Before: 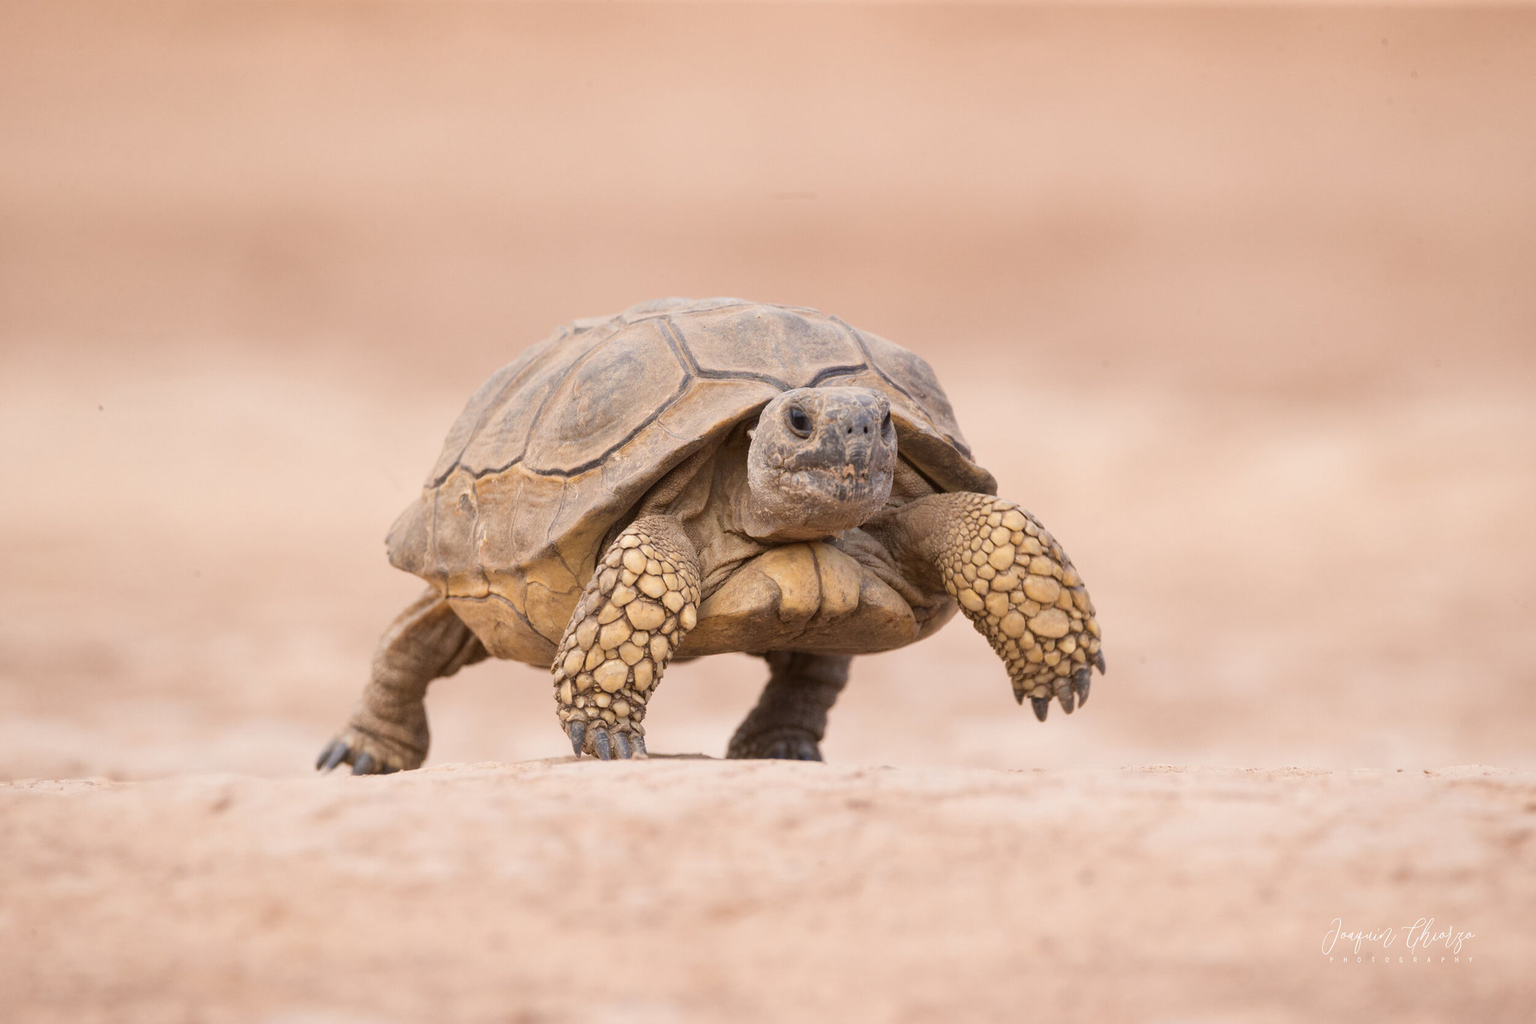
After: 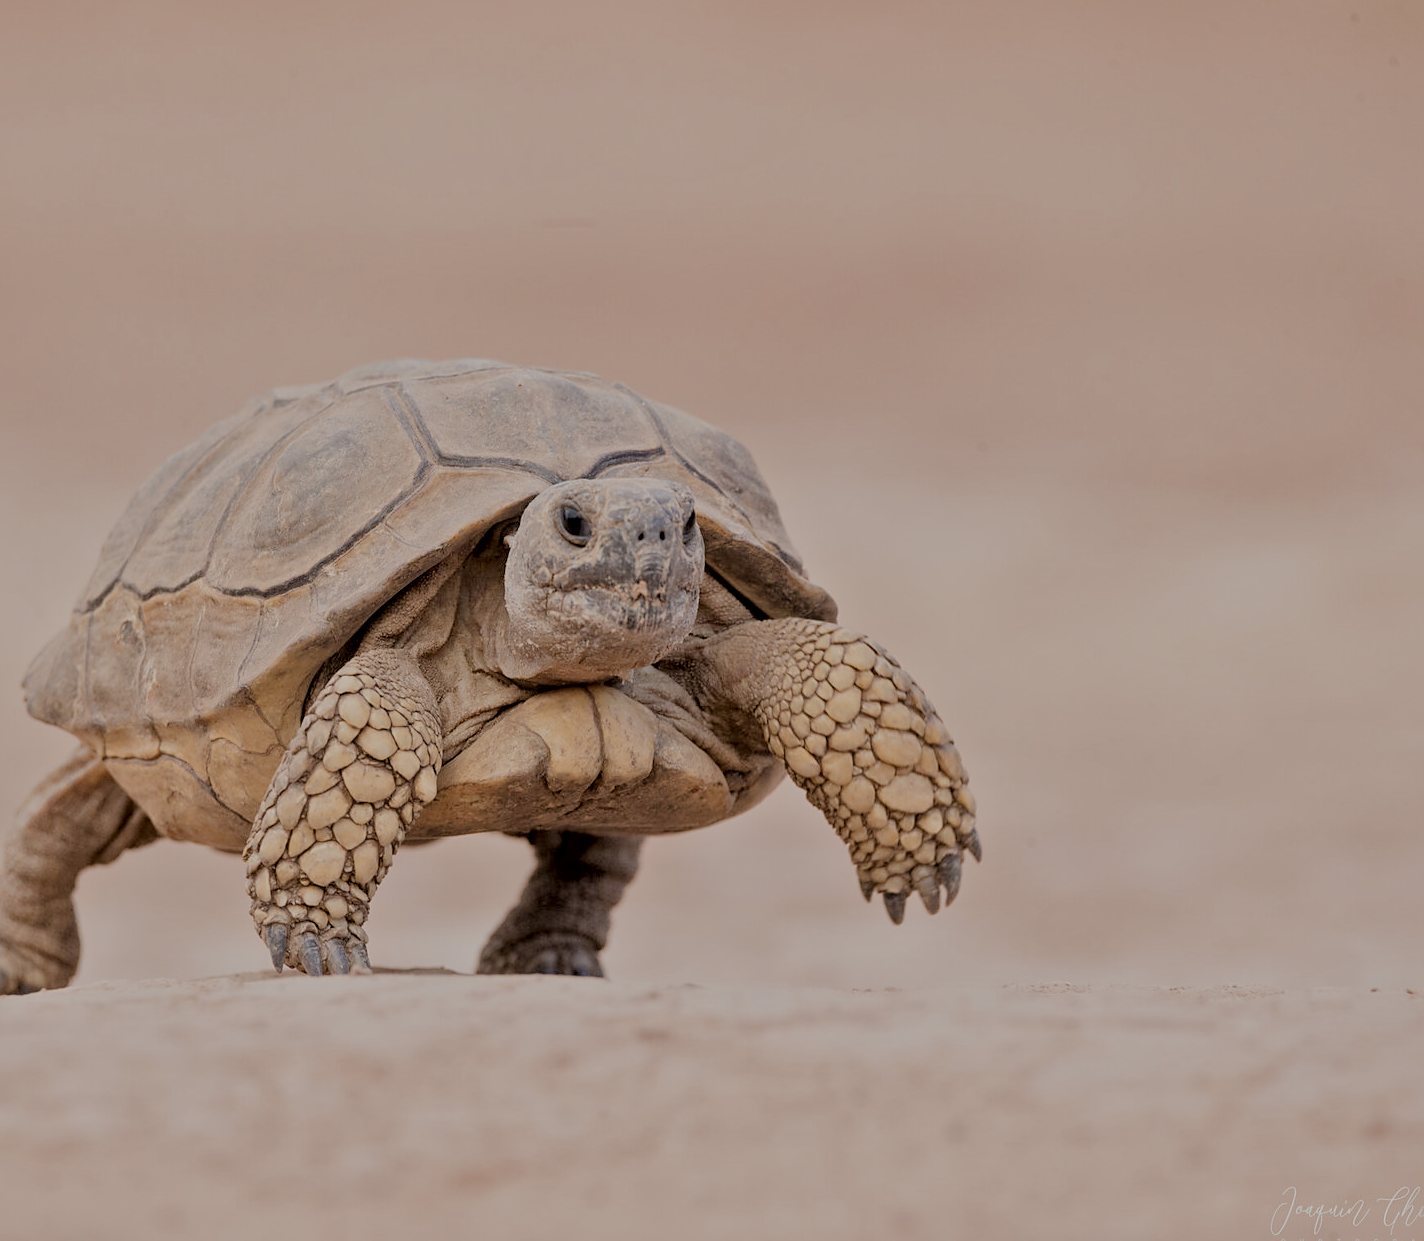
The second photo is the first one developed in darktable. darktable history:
crop and rotate: left 24.034%, top 2.838%, right 6.406%, bottom 6.299%
sharpen: radius 1.864, amount 0.398, threshold 1.271
local contrast: mode bilateral grid, contrast 20, coarseness 20, detail 150%, midtone range 0.2
contrast brightness saturation: contrast 0.05
filmic rgb: black relative exposure -4.42 EV, white relative exposure 6.58 EV, hardness 1.85, contrast 0.5
